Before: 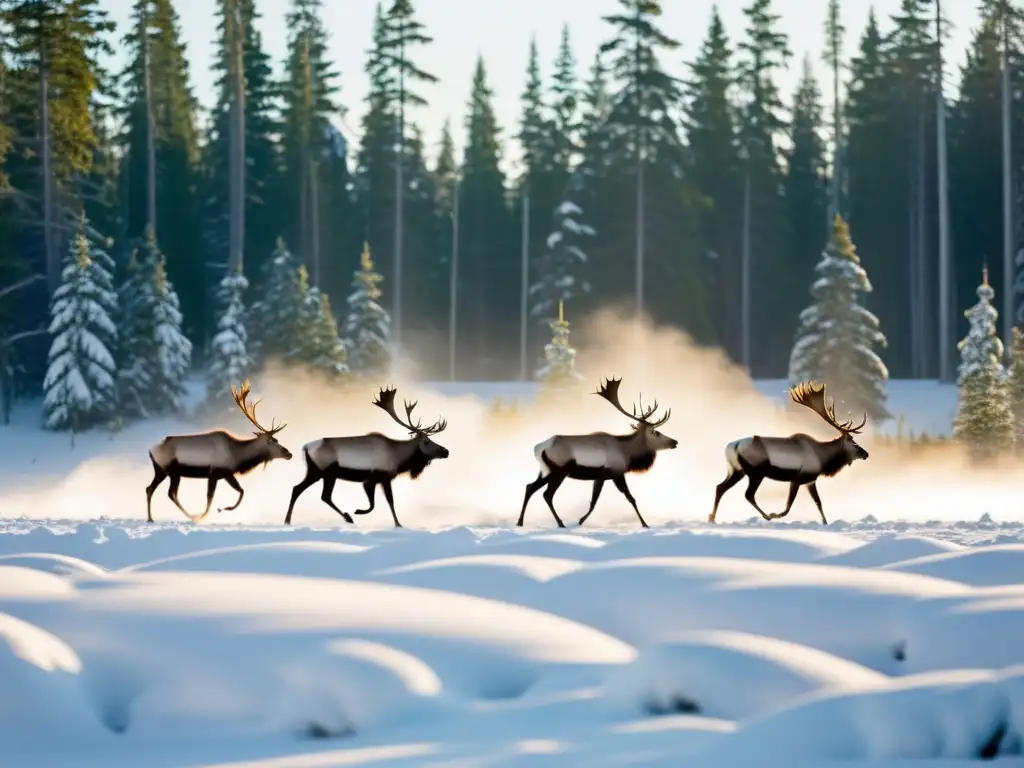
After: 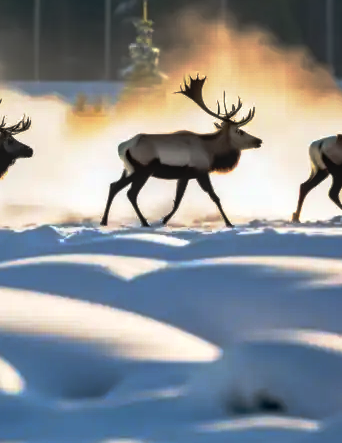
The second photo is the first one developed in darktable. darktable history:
crop: left 40.658%, top 39.31%, right 25.9%, bottom 2.881%
local contrast: on, module defaults
base curve: curves: ch0 [(0, 0) (0.564, 0.291) (0.802, 0.731) (1, 1)], preserve colors none
